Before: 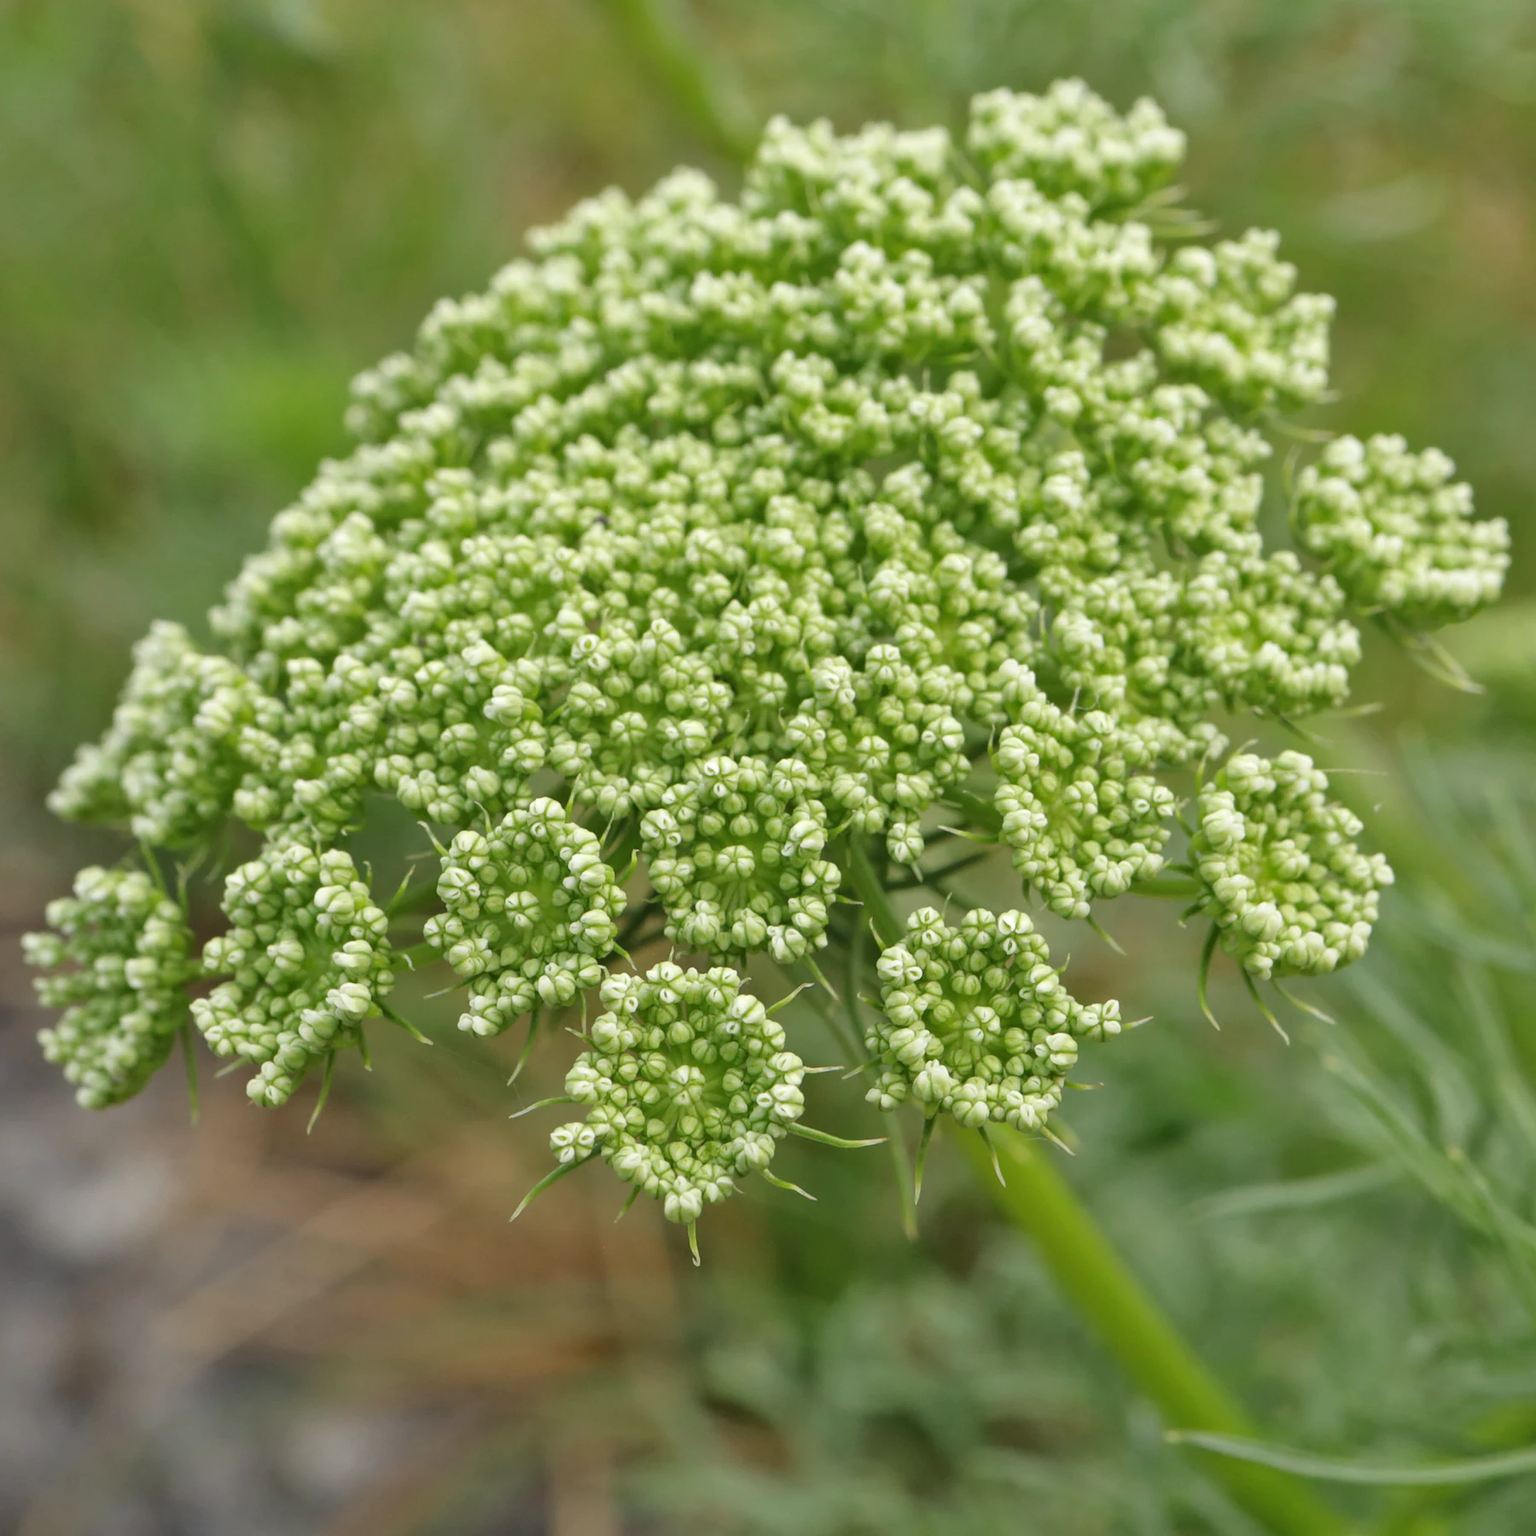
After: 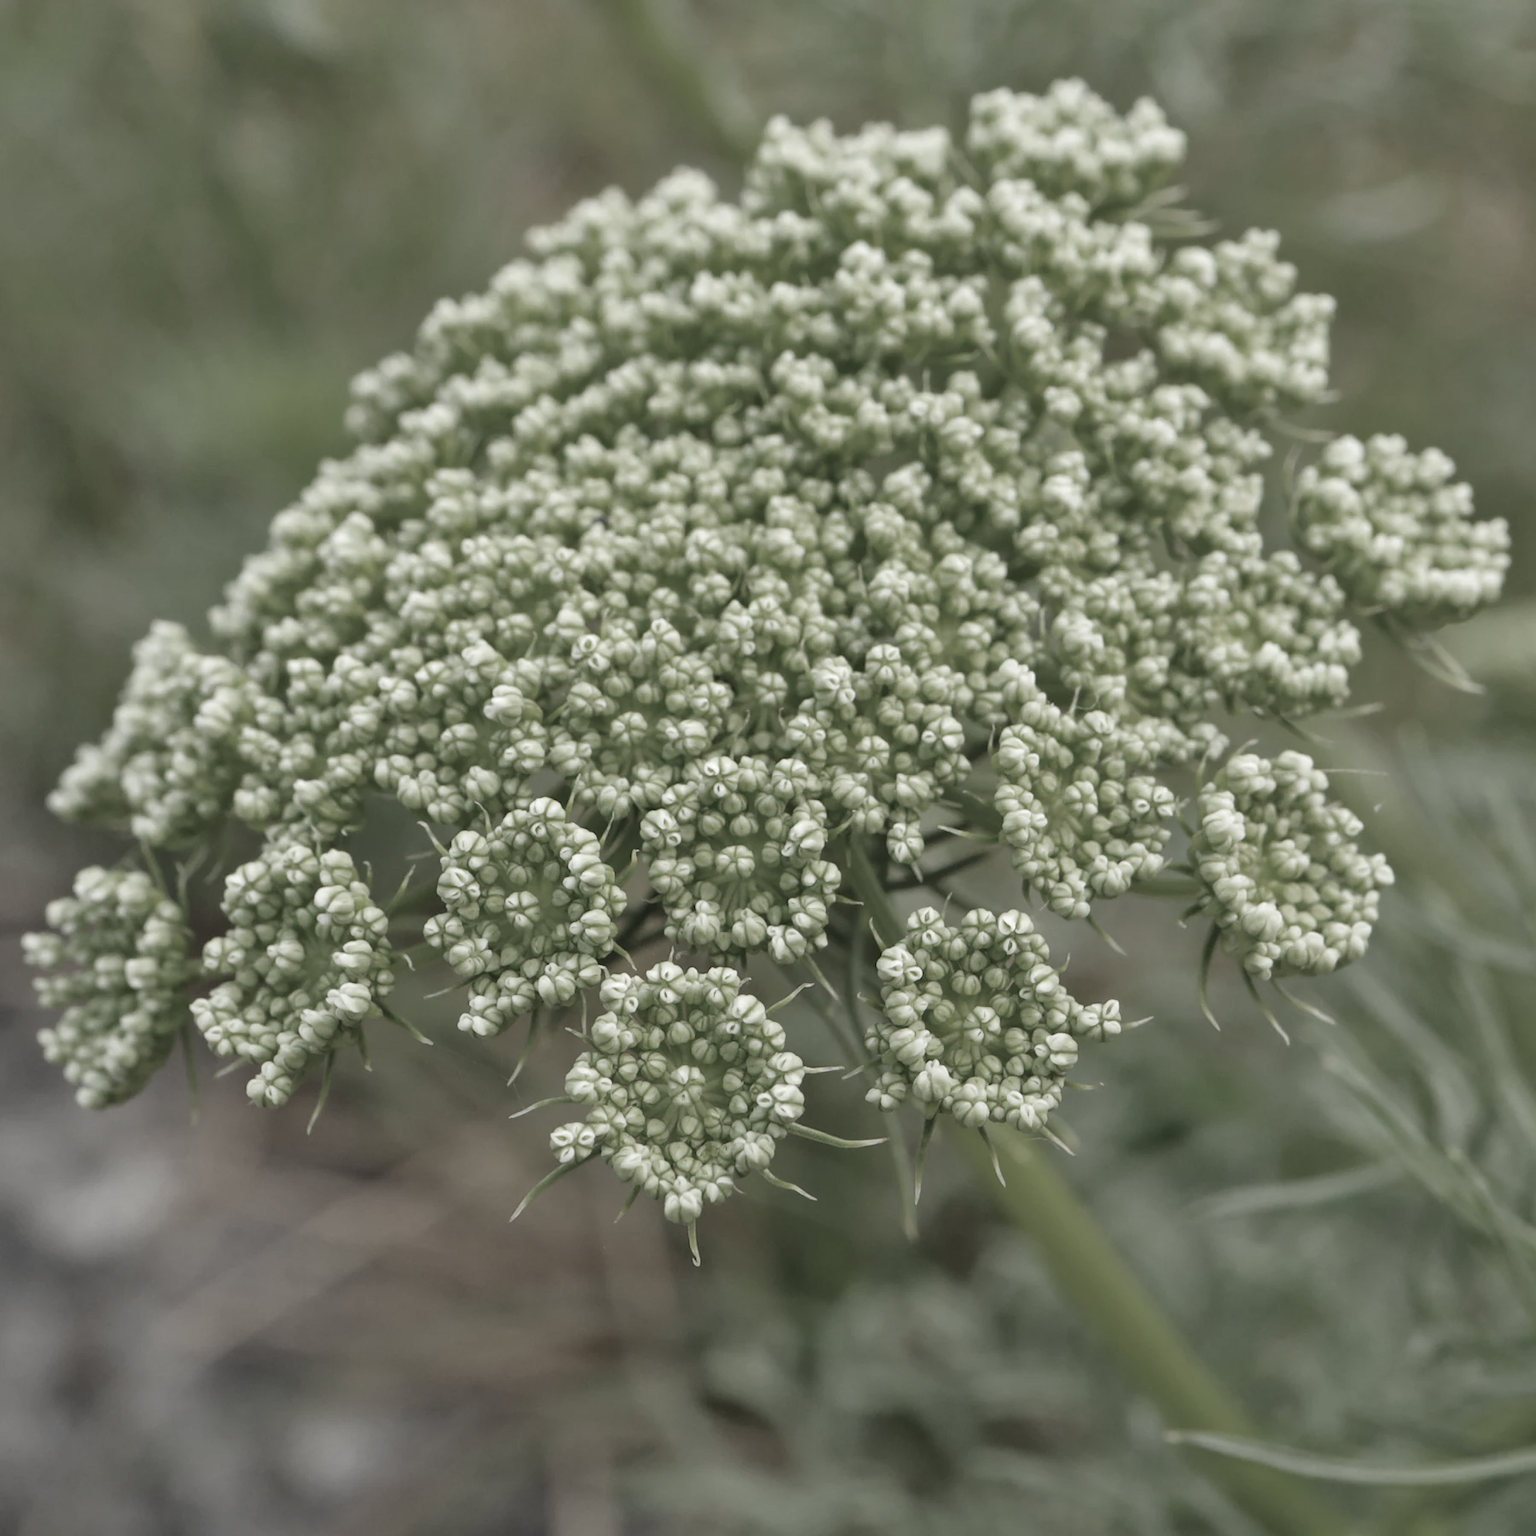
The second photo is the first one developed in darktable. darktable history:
contrast brightness saturation: contrast 0.099, saturation -0.295
shadows and highlights: shadows 29.25, highlights -28.88, low approximation 0.01, soften with gaussian
color zones: curves: ch0 [(0, 0.487) (0.241, 0.395) (0.434, 0.373) (0.658, 0.412) (0.838, 0.487)]; ch1 [(0, 0) (0.053, 0.053) (0.211, 0.202) (0.579, 0.259) (0.781, 0.241)]
